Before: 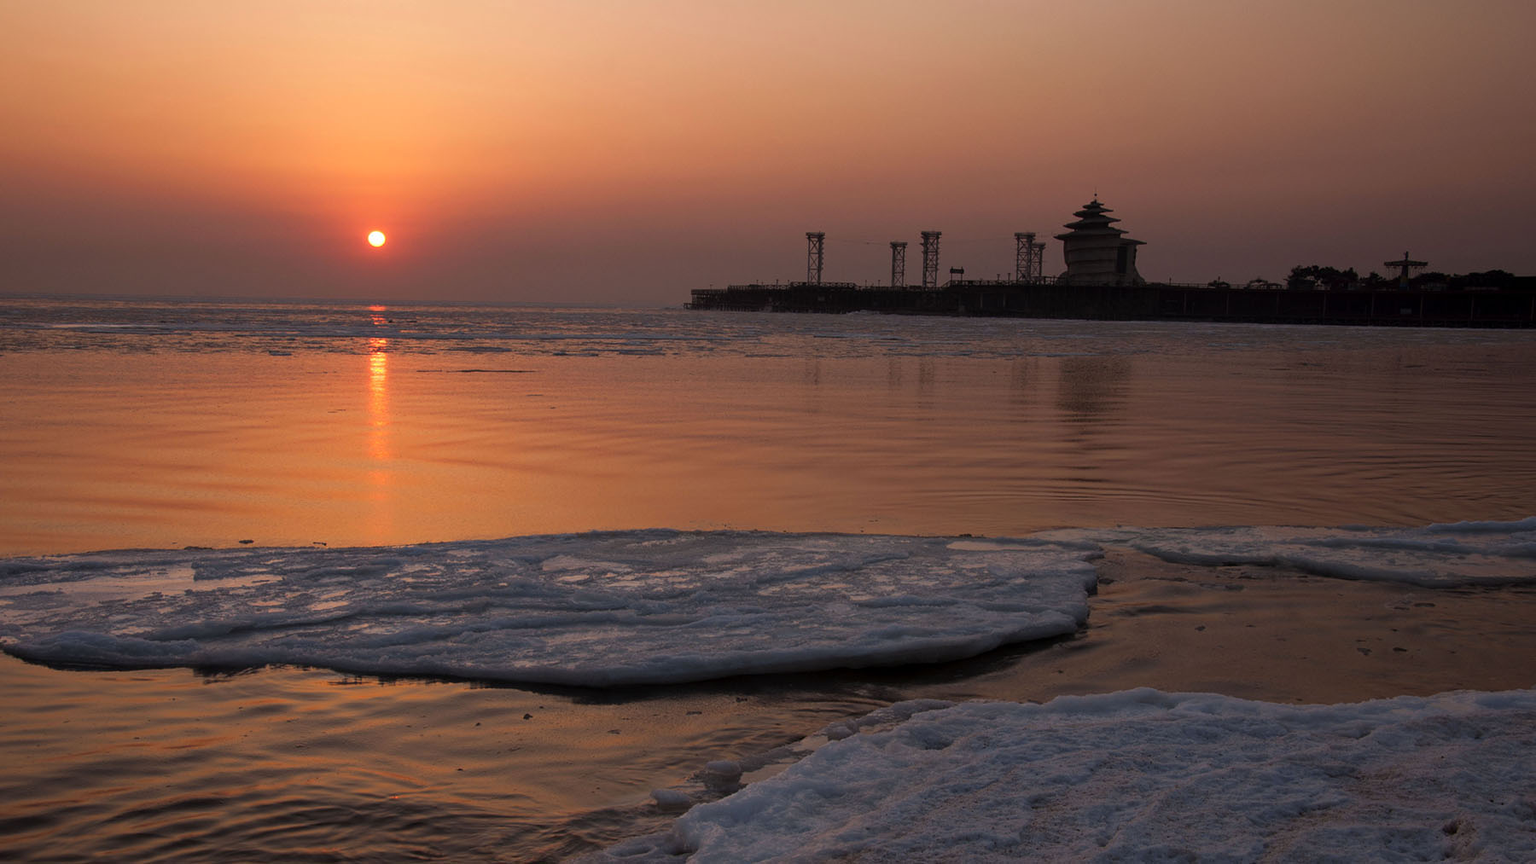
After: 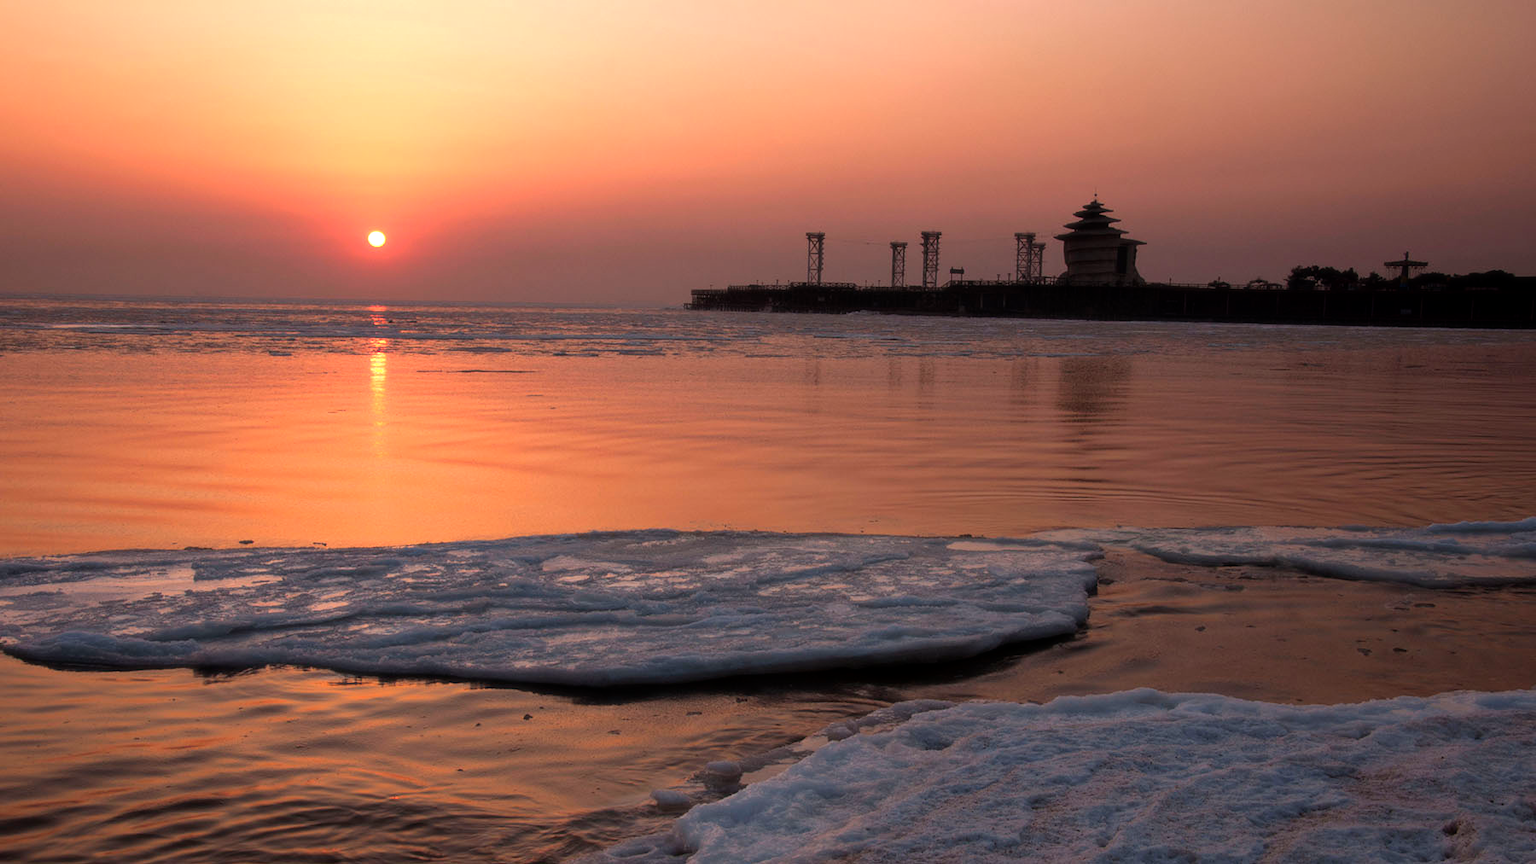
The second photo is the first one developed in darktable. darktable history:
levels: mode automatic, black 0.023%, white 99.97%, levels [0.062, 0.494, 0.925]
soften: size 10%, saturation 50%, brightness 0.2 EV, mix 10%
